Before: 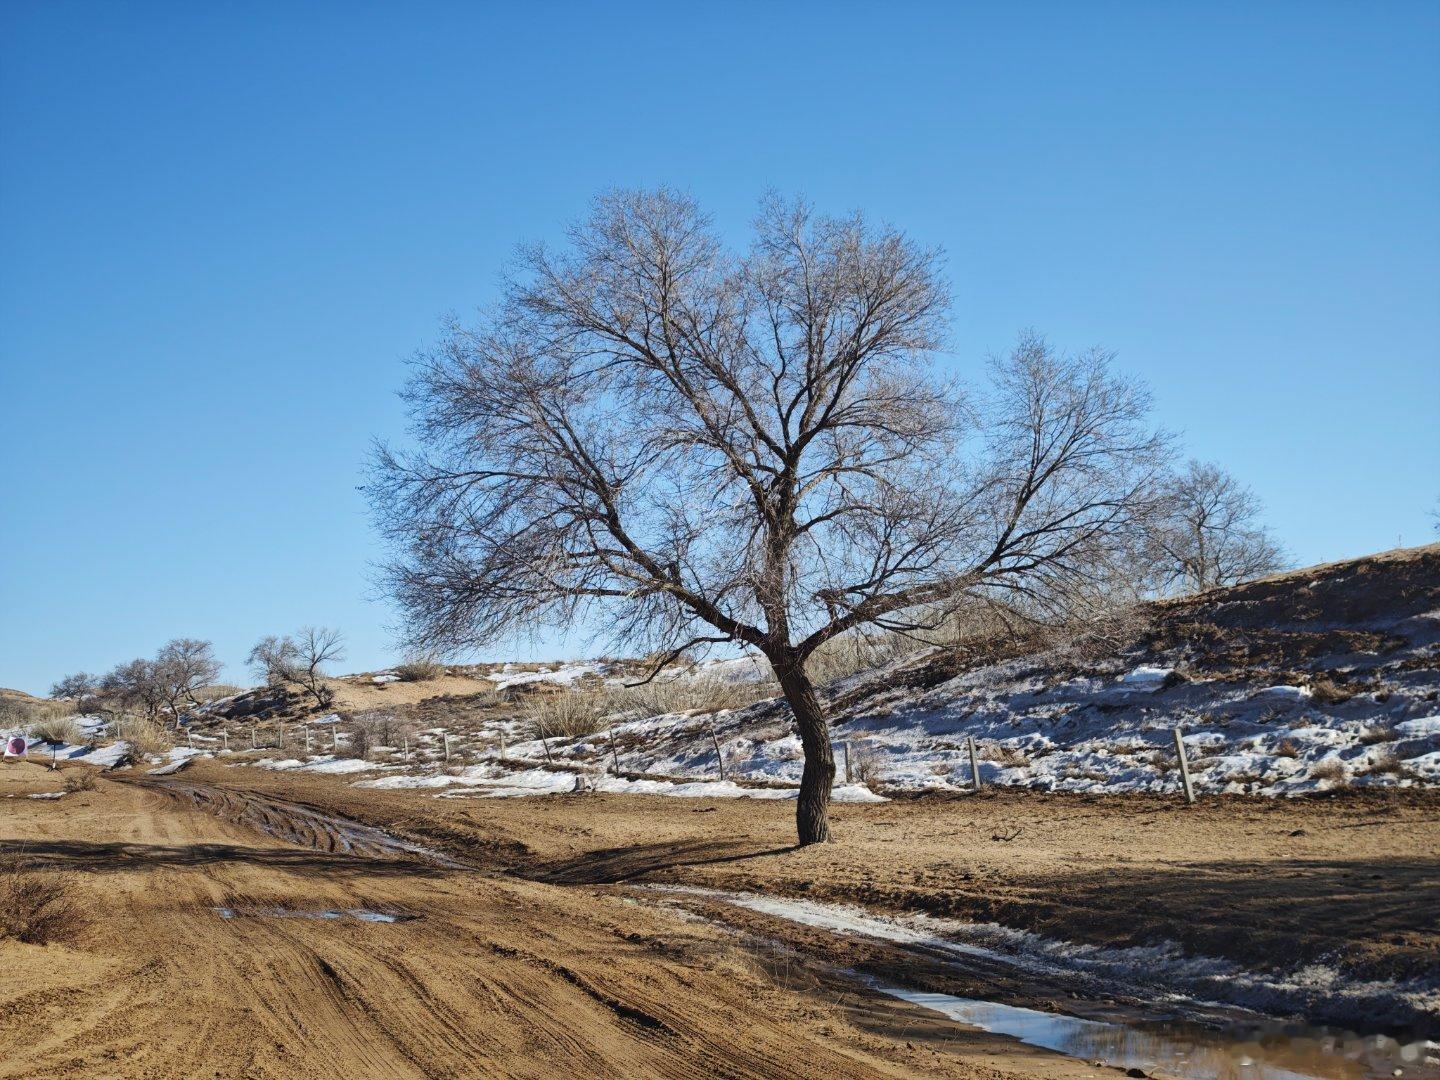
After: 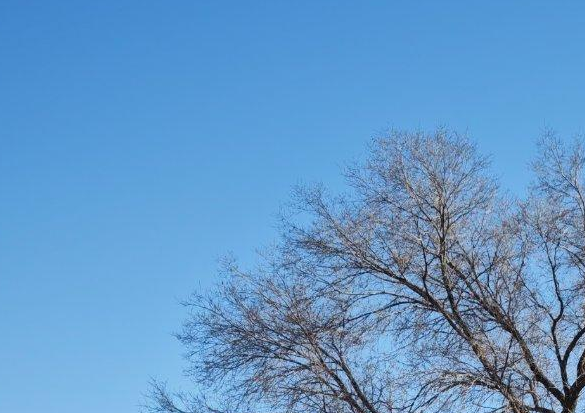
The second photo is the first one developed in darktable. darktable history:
crop: left 15.486%, top 5.433%, right 43.825%, bottom 56.242%
